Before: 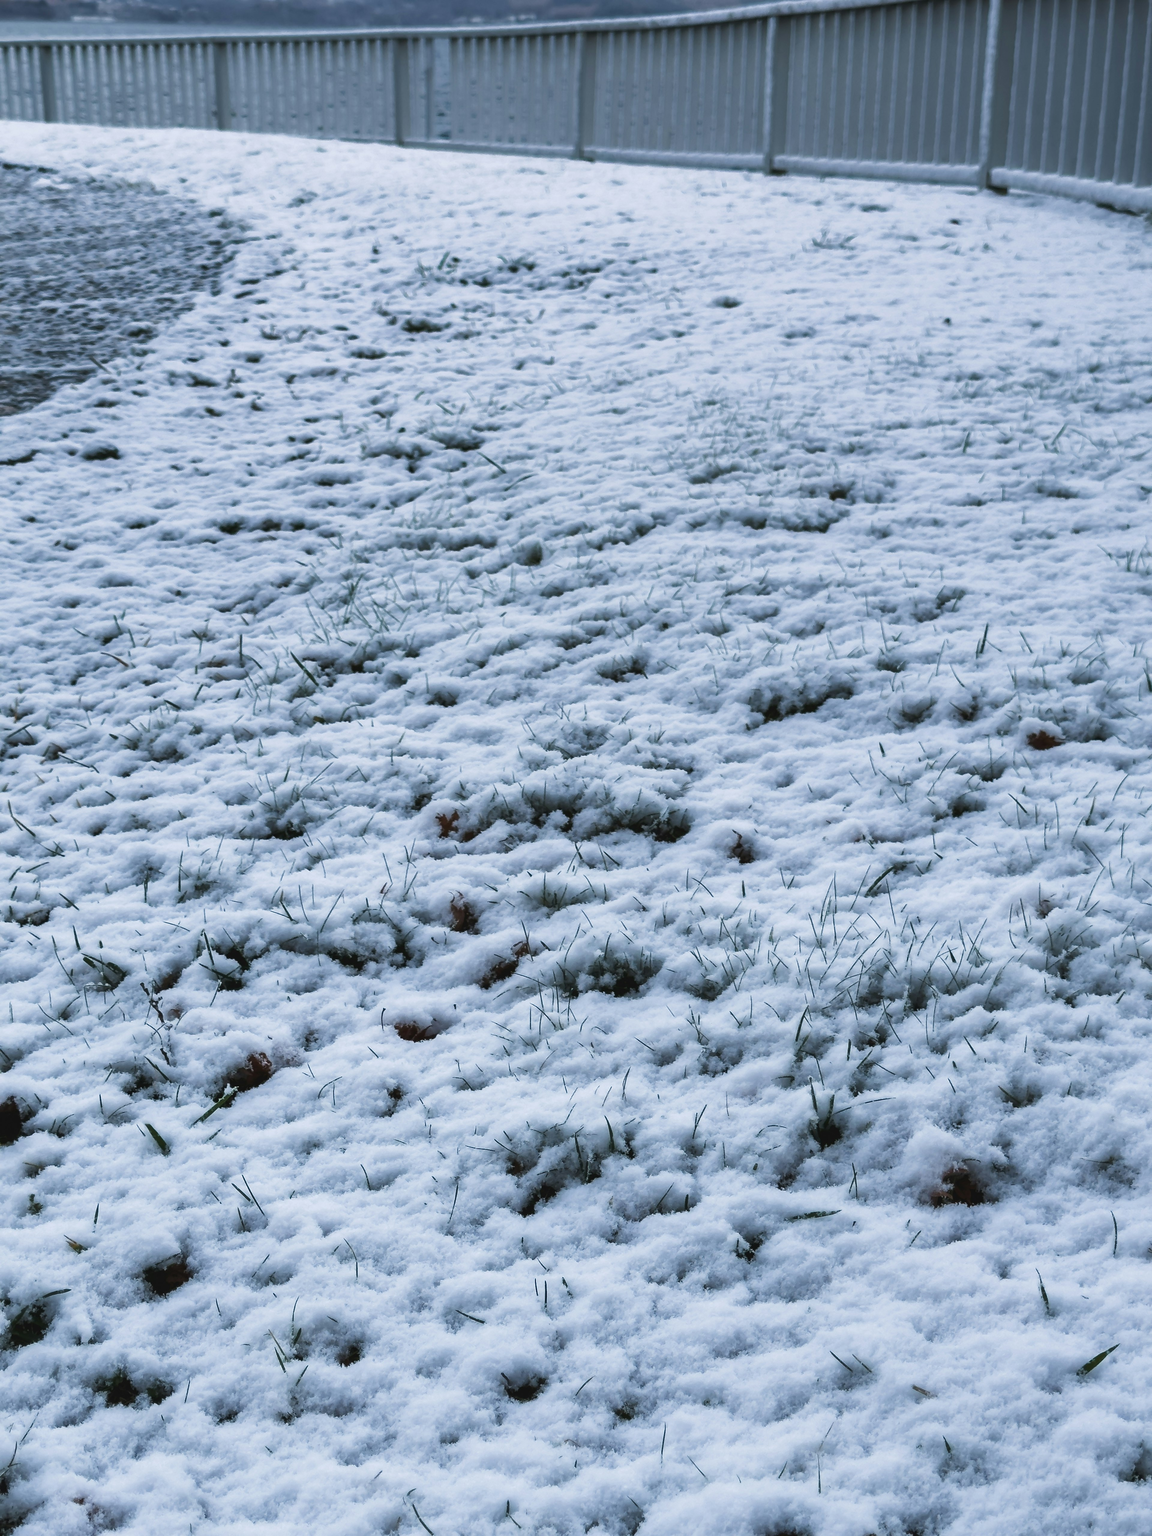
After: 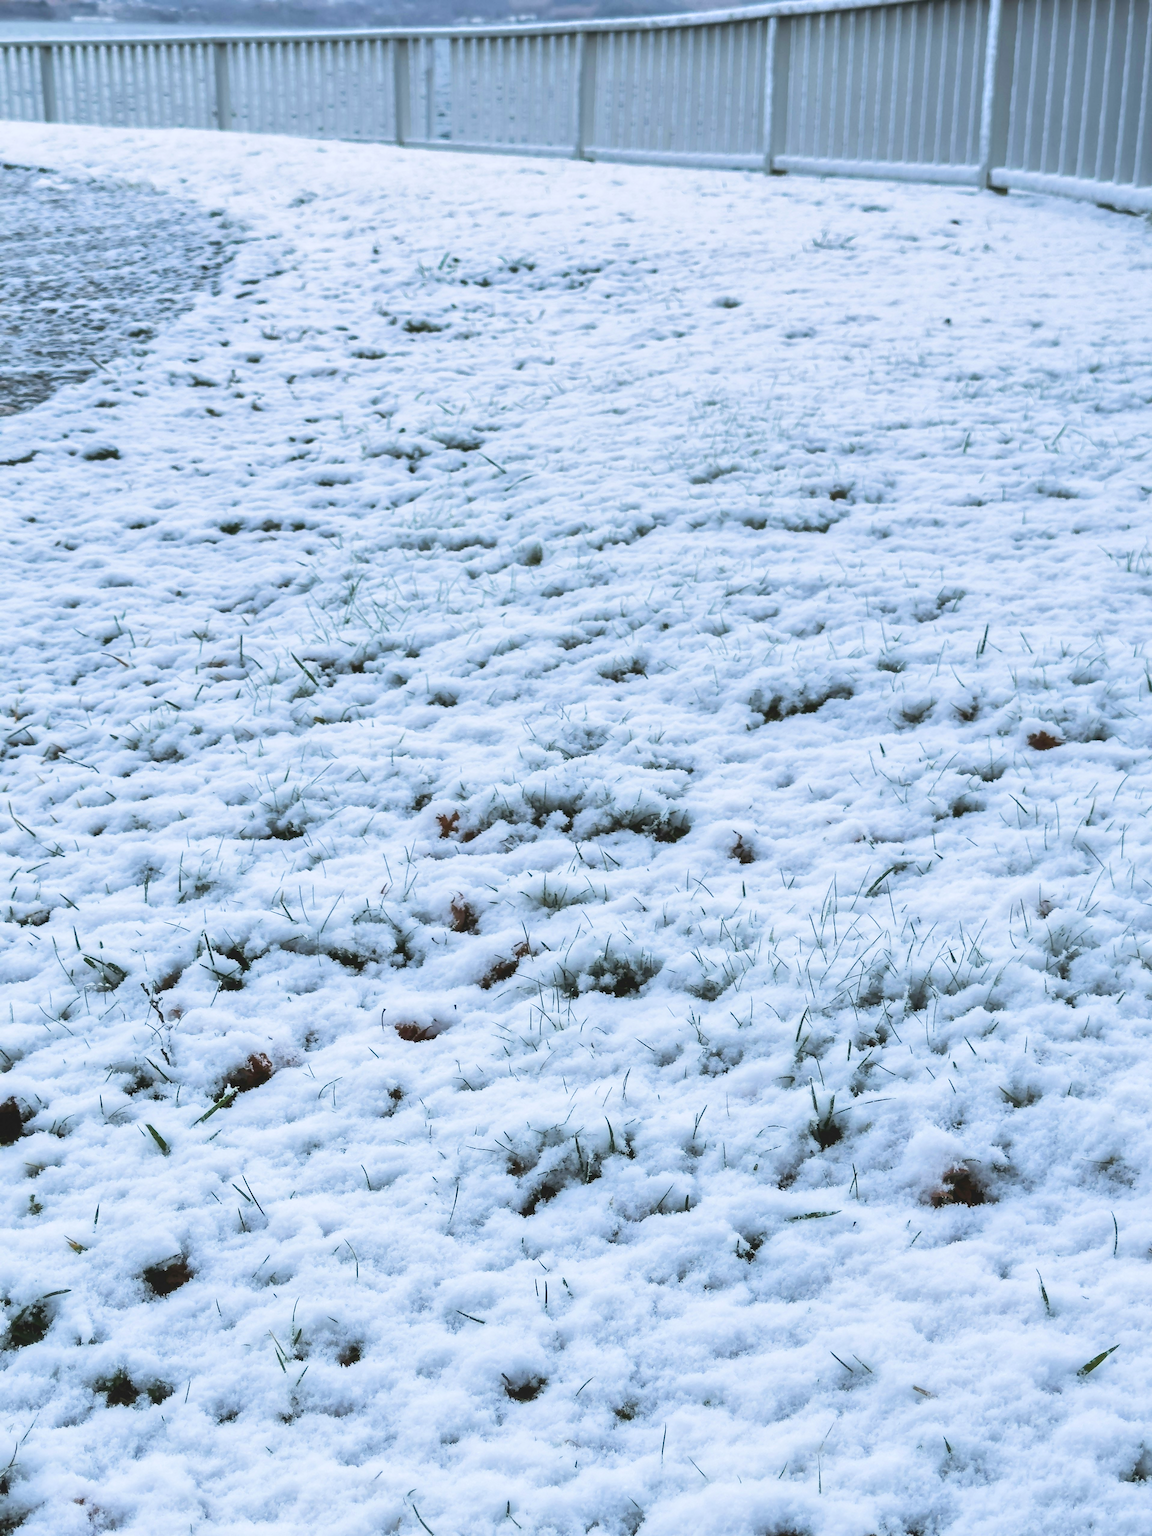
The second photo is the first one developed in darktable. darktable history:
tone equalizer: -7 EV 0.144 EV, -6 EV 0.633 EV, -5 EV 1.18 EV, -4 EV 1.3 EV, -3 EV 1.16 EV, -2 EV 0.6 EV, -1 EV 0.152 EV, edges refinement/feathering 500, mask exposure compensation -1.57 EV, preserve details guided filter
